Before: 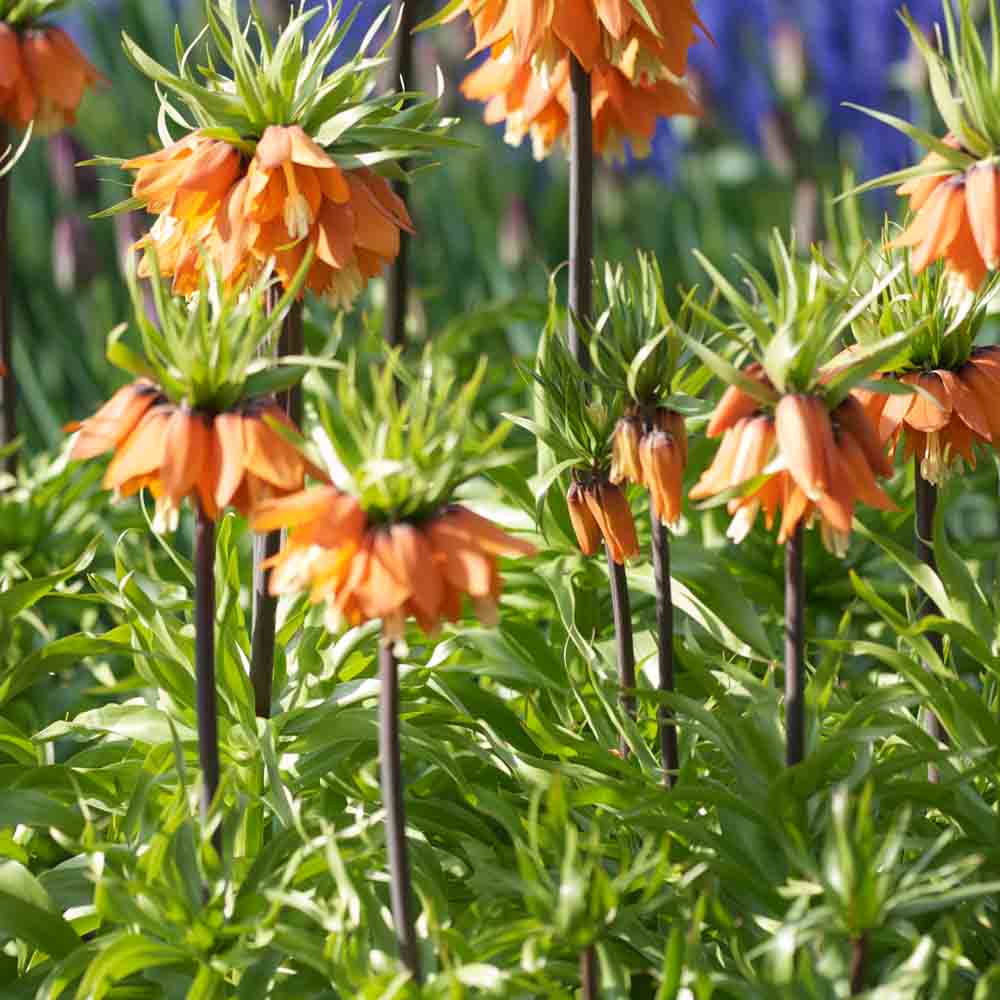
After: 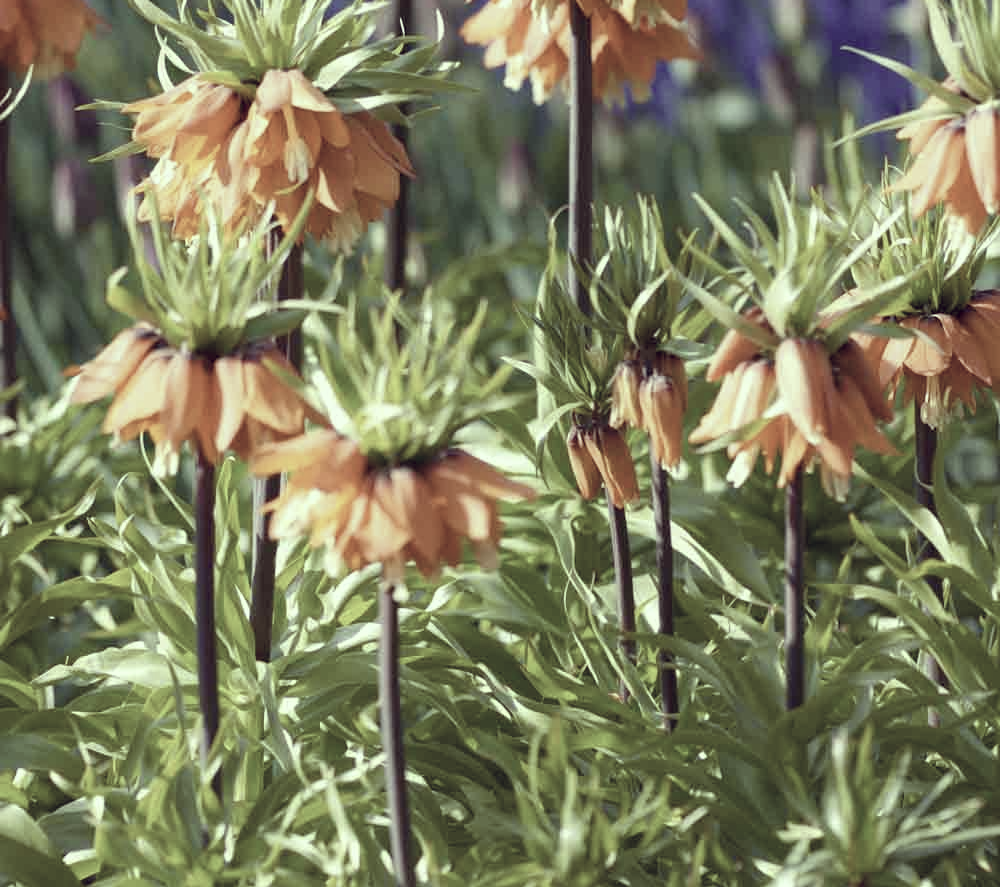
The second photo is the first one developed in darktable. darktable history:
color correction: highlights a* -20.17, highlights b* 20.27, shadows a* 20.03, shadows b* -20.46, saturation 0.43
color balance rgb: perceptual saturation grading › global saturation 20%, perceptual saturation grading › highlights -25%, perceptual saturation grading › shadows 25%
crop and rotate: top 5.609%, bottom 5.609%
